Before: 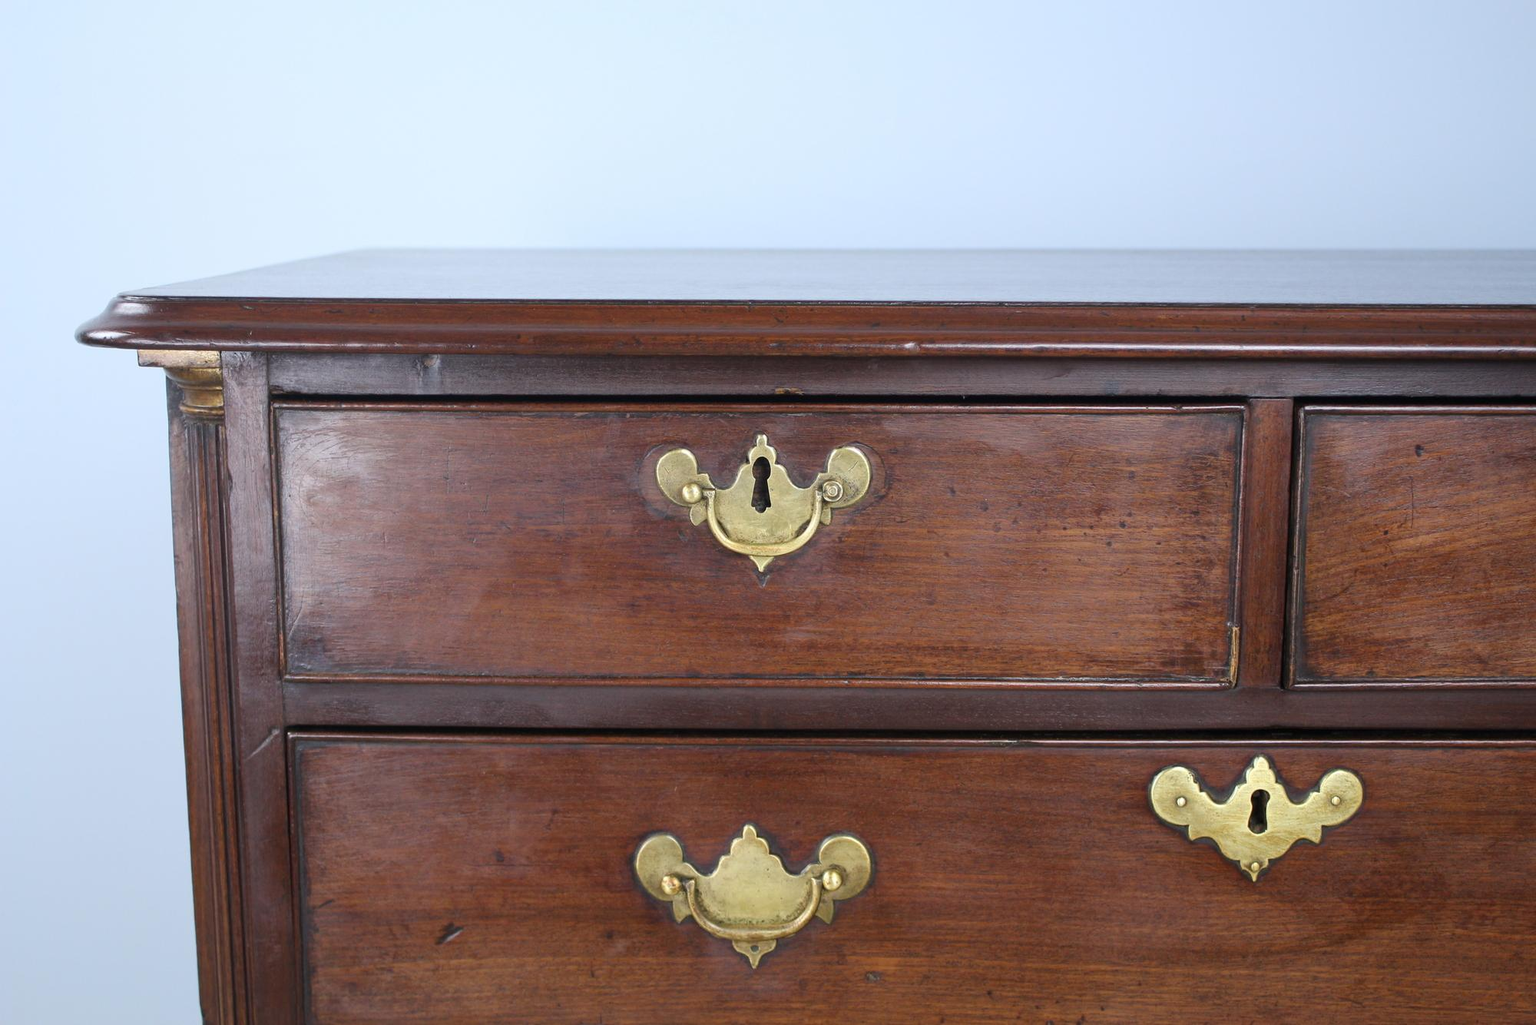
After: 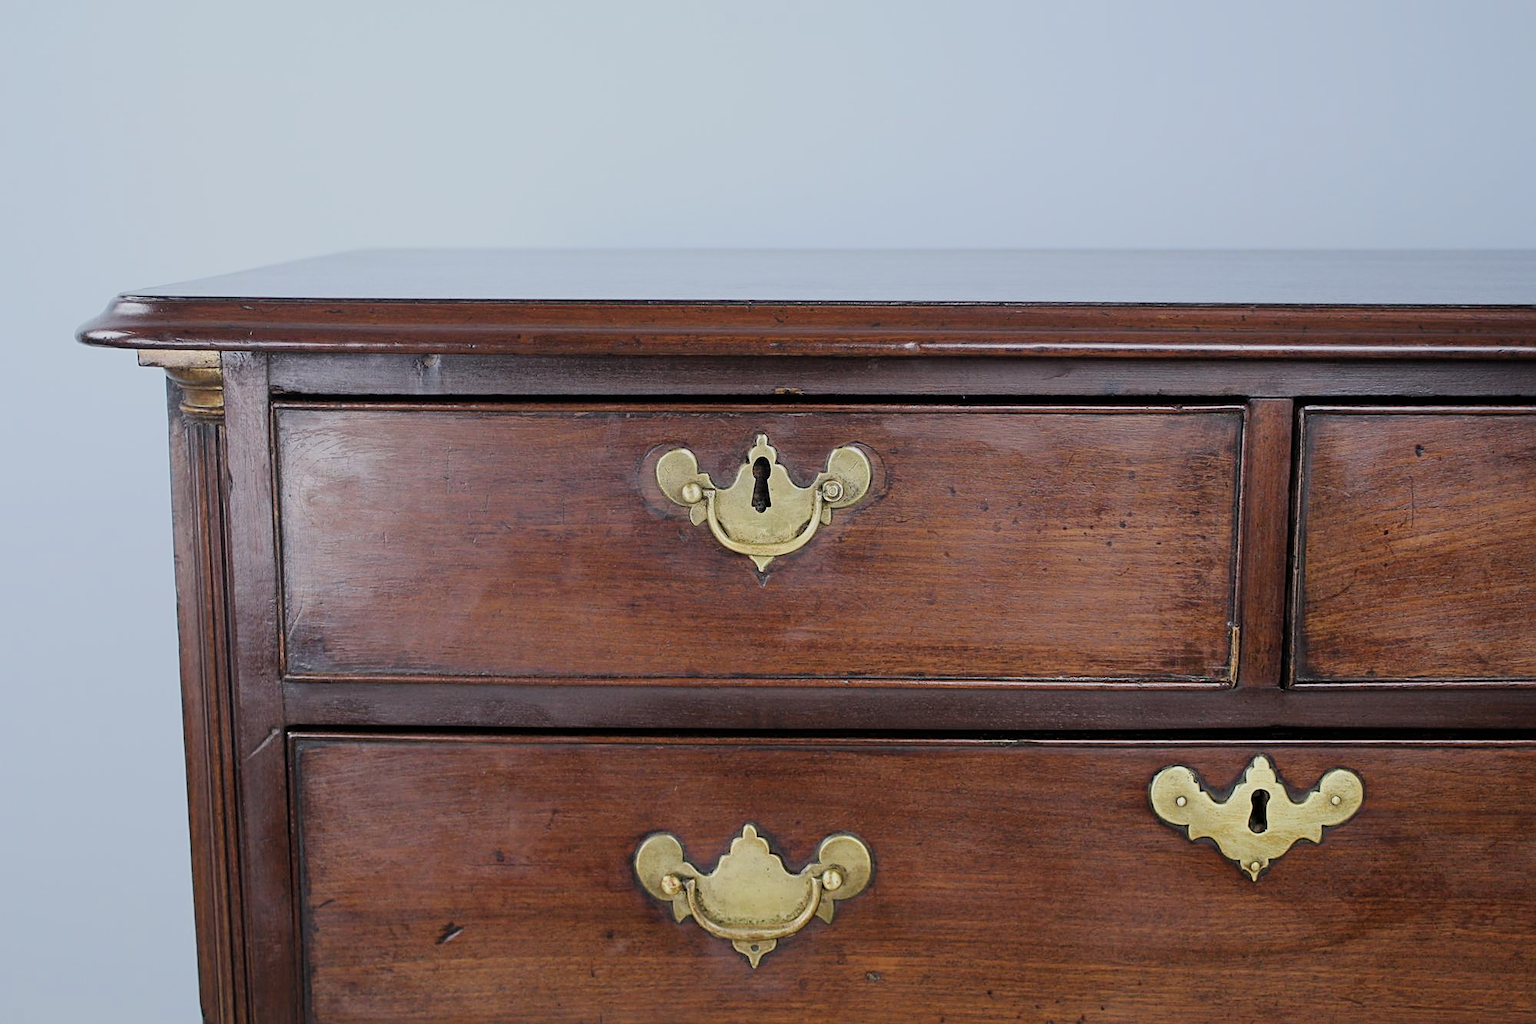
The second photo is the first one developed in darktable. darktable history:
filmic rgb: black relative exposure -7.65 EV, white relative exposure 4.56 EV, threshold 3.01 EV, hardness 3.61, enable highlight reconstruction true
sharpen: on, module defaults
